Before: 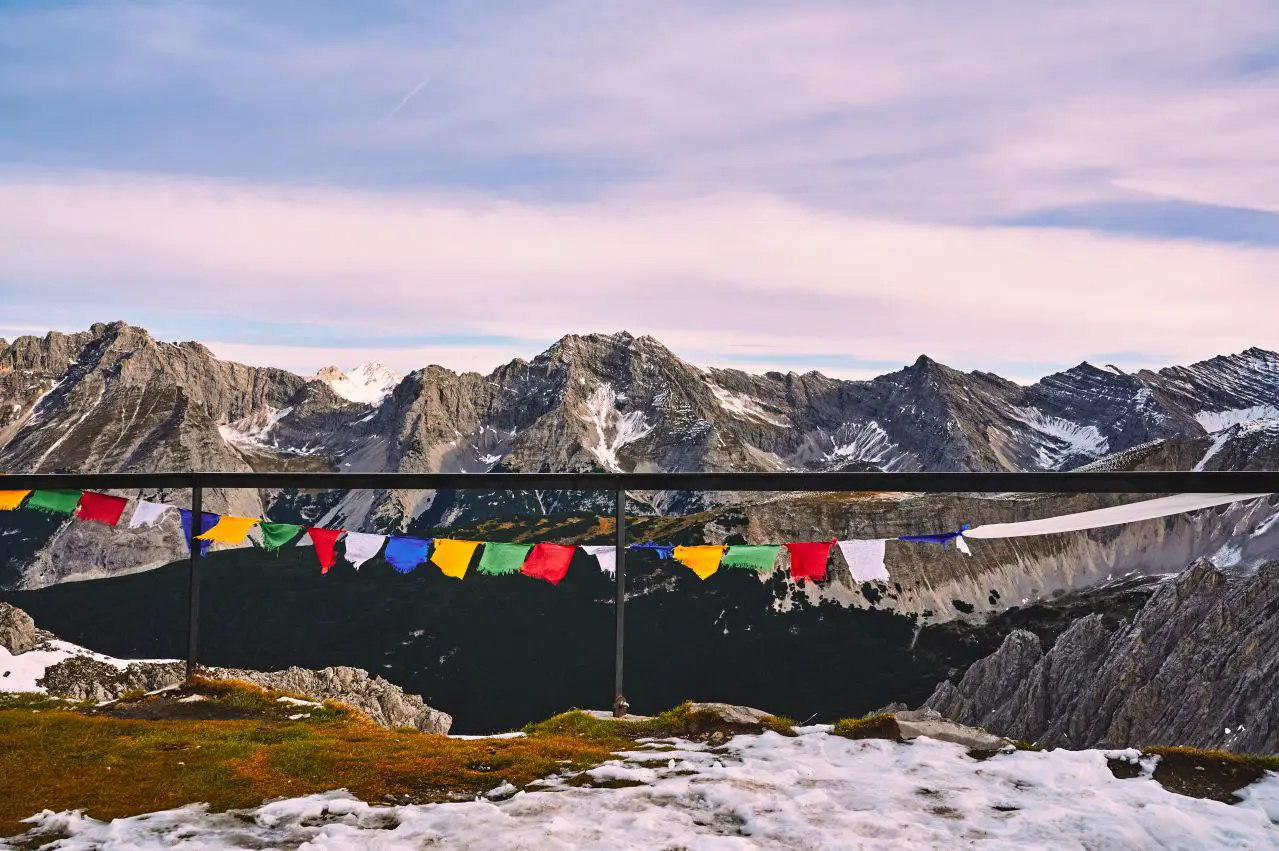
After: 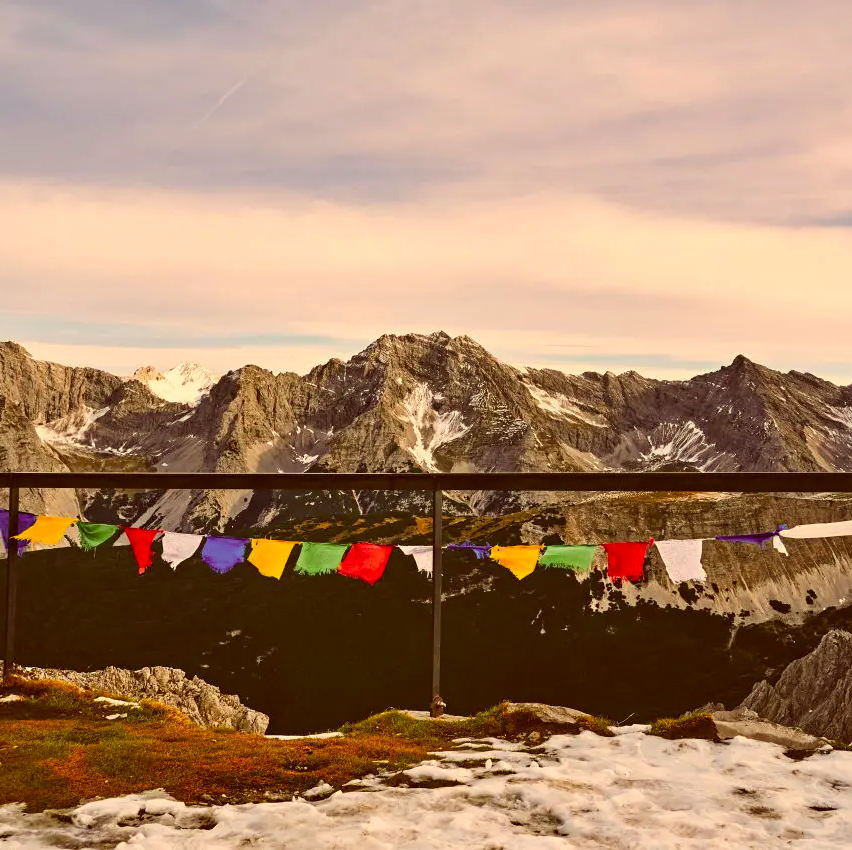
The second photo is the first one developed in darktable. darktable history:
crop and rotate: left 14.375%, right 18.939%
color correction: highlights a* 1, highlights b* 24.27, shadows a* 15.39, shadows b* 24.49
